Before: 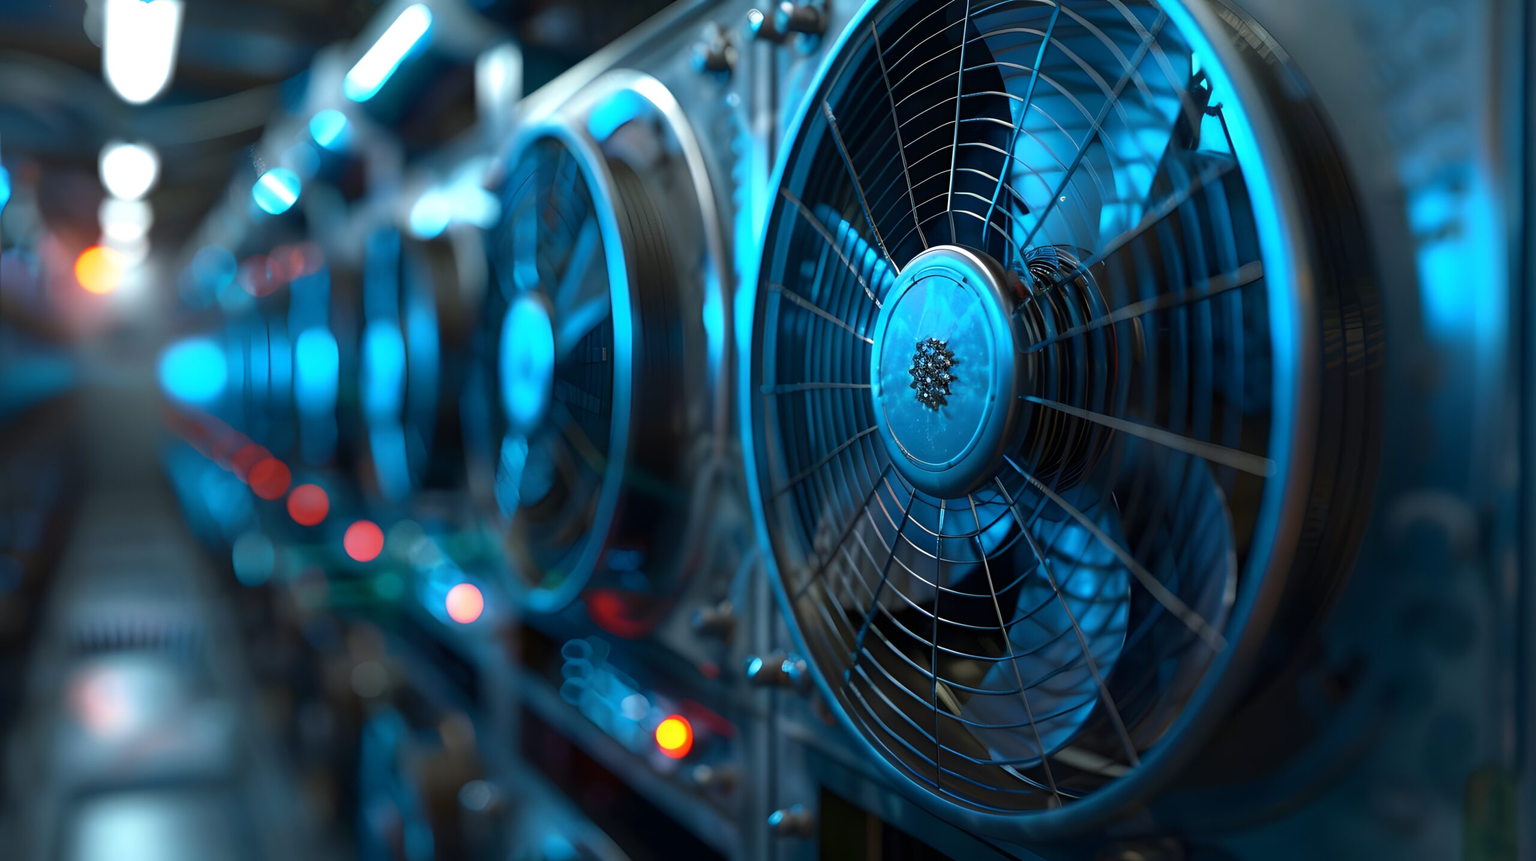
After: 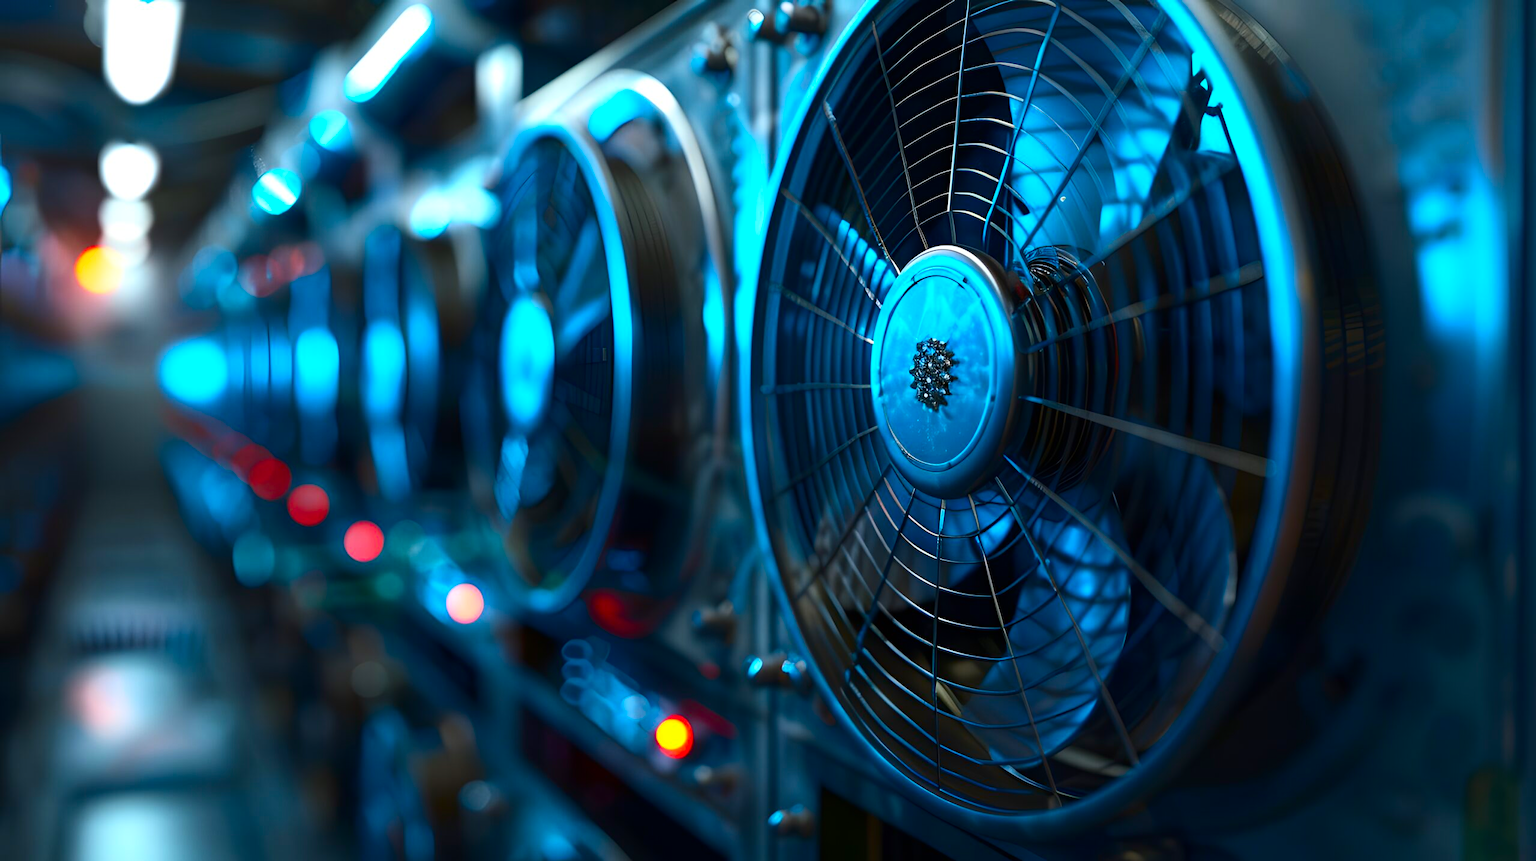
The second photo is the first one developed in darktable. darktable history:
contrast brightness saturation: contrast 0.183, saturation 0.298
